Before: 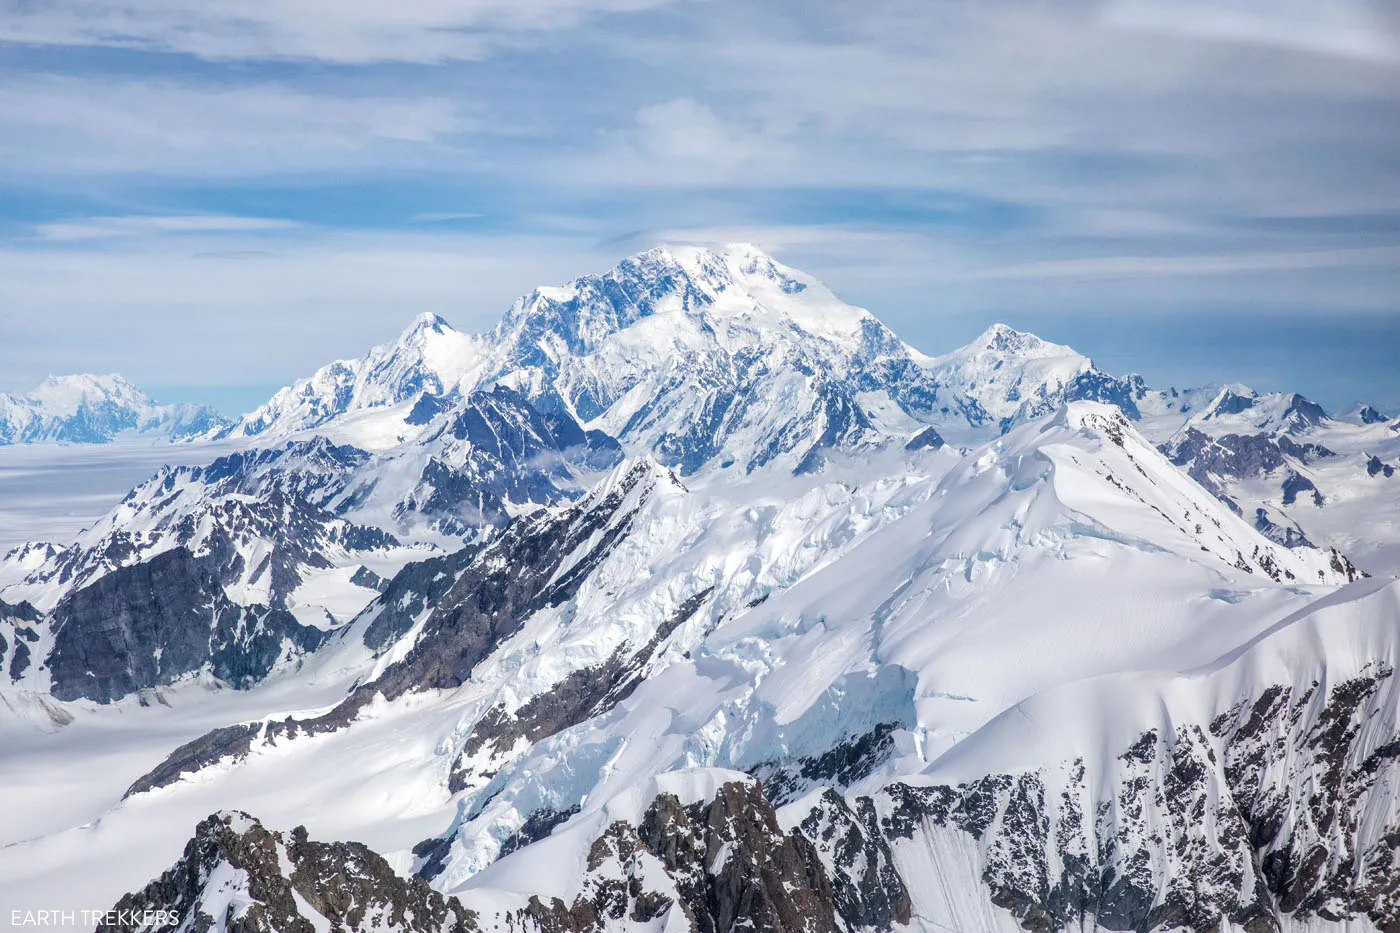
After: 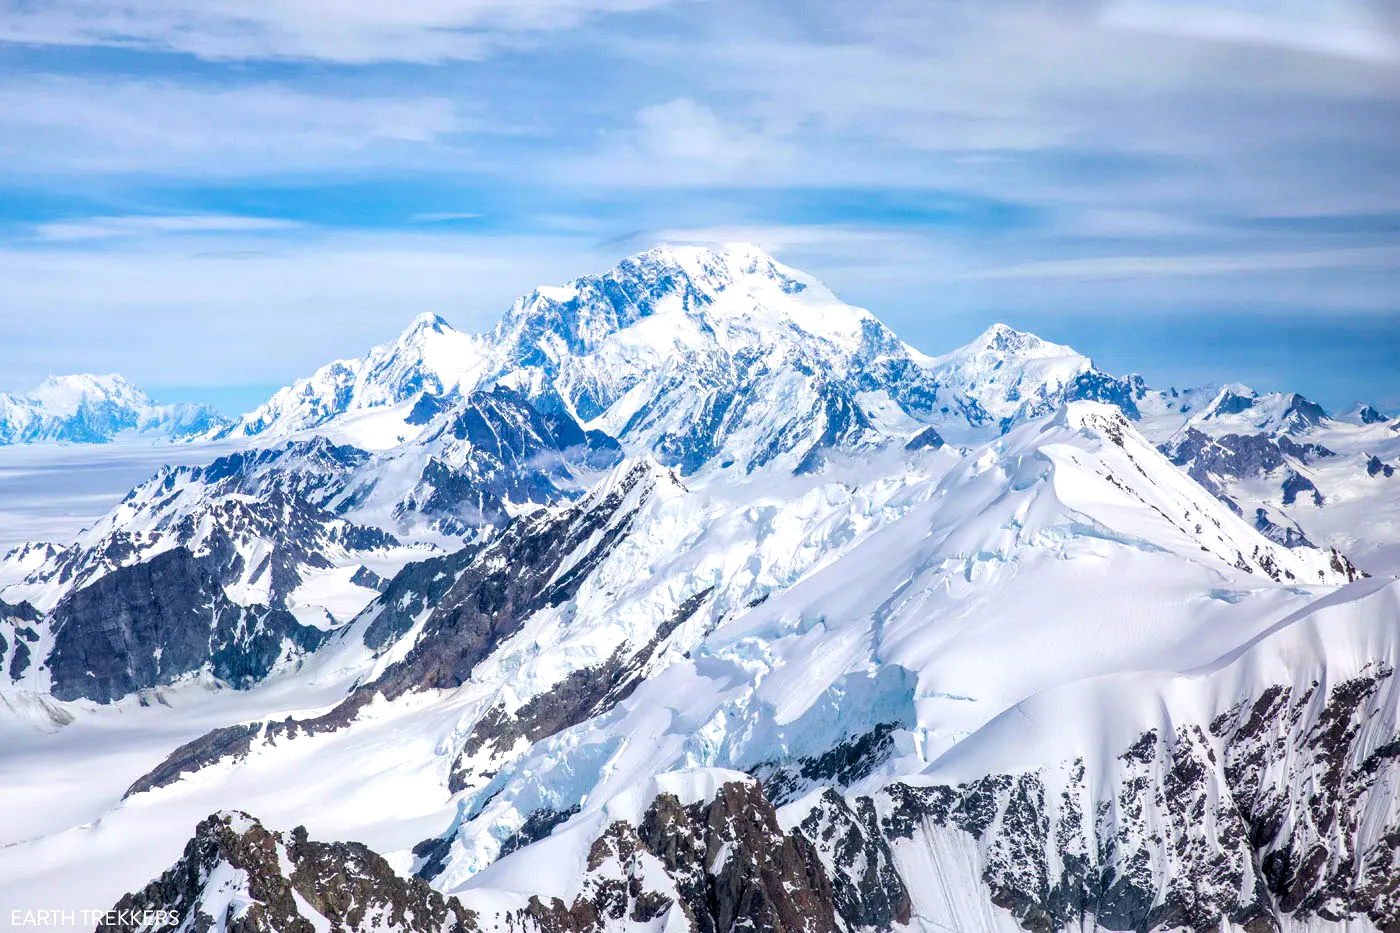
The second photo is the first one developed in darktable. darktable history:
color balance rgb: shadows lift › luminance -8.991%, global offset › luminance -0.485%, perceptual saturation grading › global saturation 30.629%, perceptual brilliance grading › highlights 7.692%, perceptual brilliance grading › mid-tones 4.356%, perceptual brilliance grading › shadows 1.676%, global vibrance 20%
